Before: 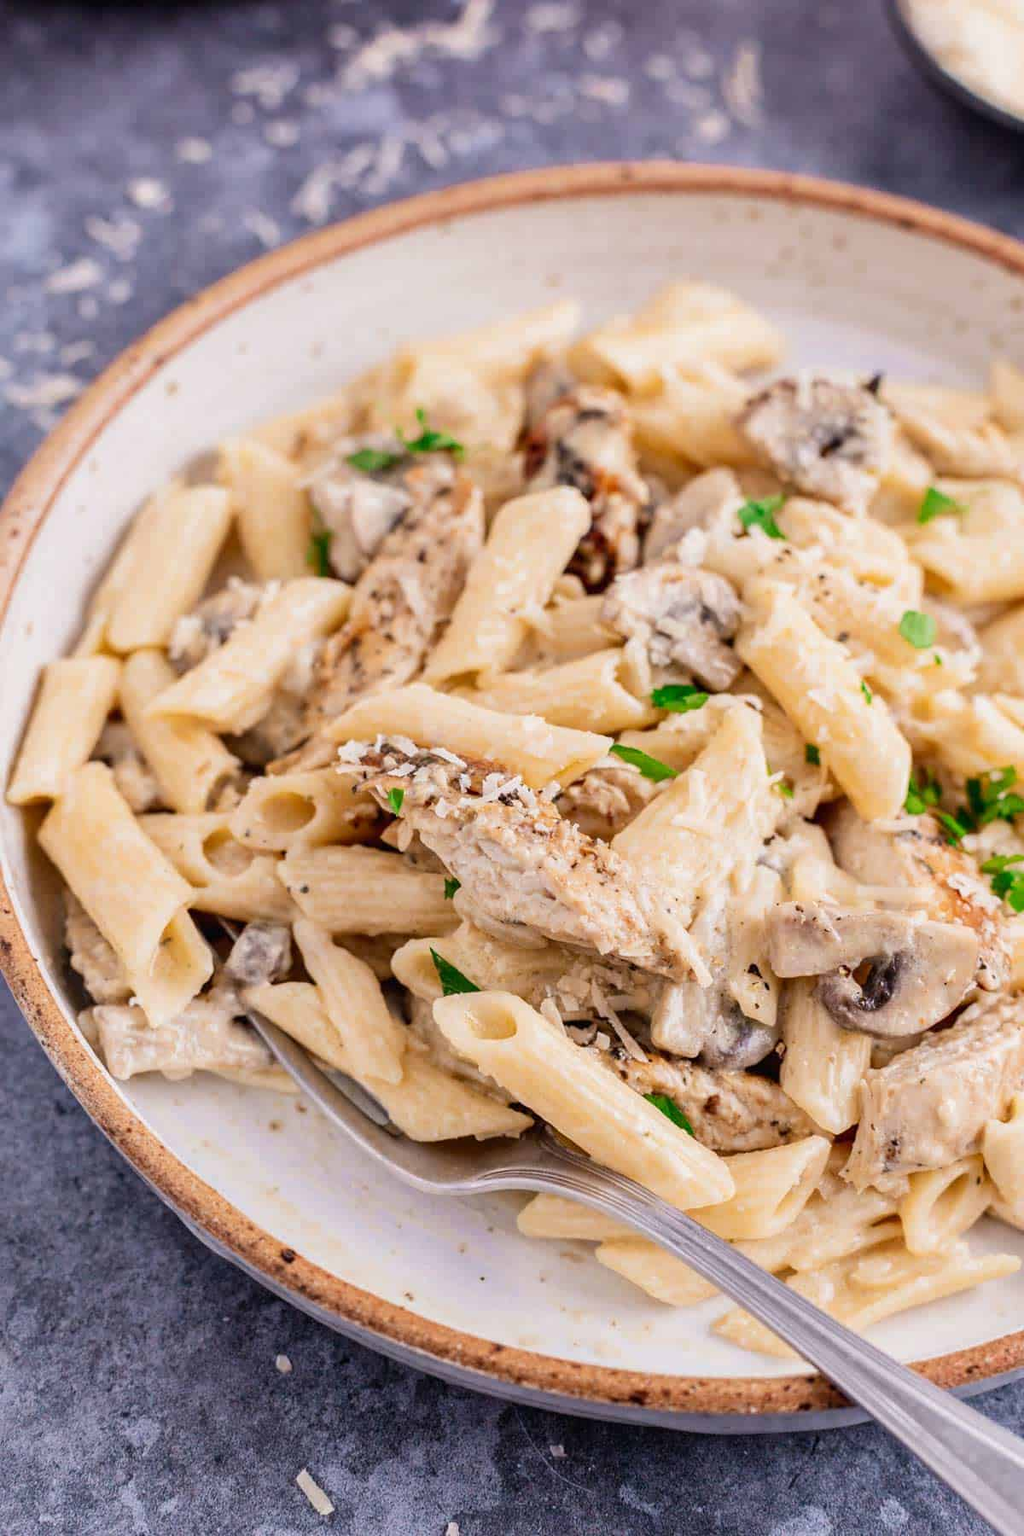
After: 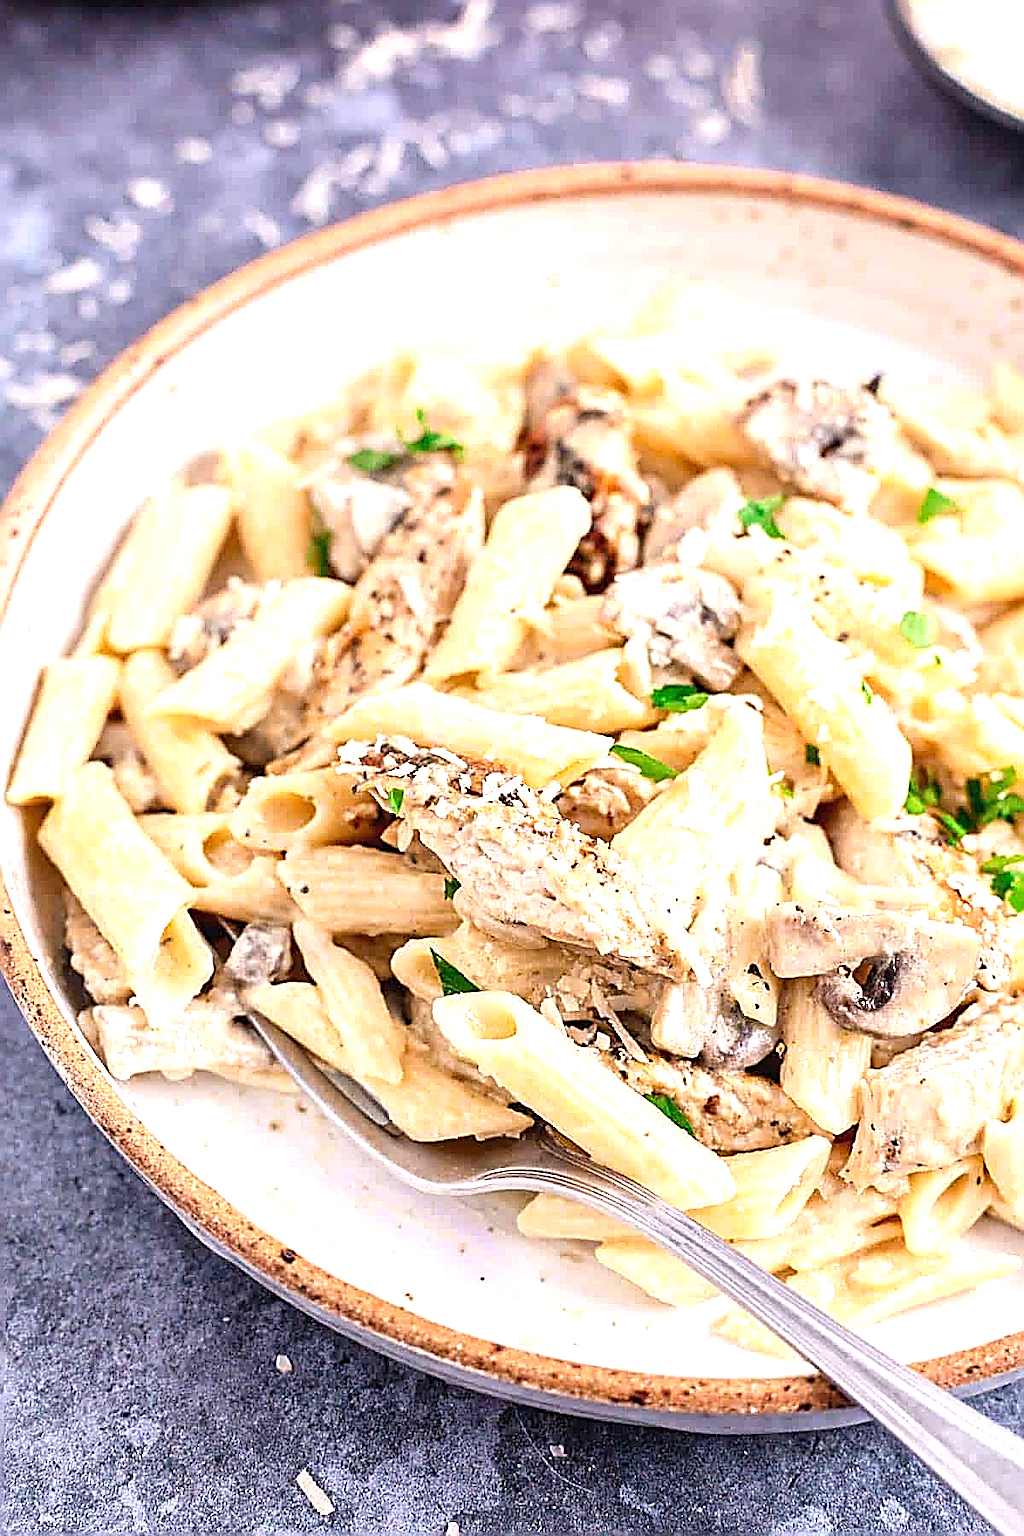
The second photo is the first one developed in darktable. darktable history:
sharpen: amount 2
exposure: black level correction 0, exposure 0.9 EV, compensate highlight preservation false
